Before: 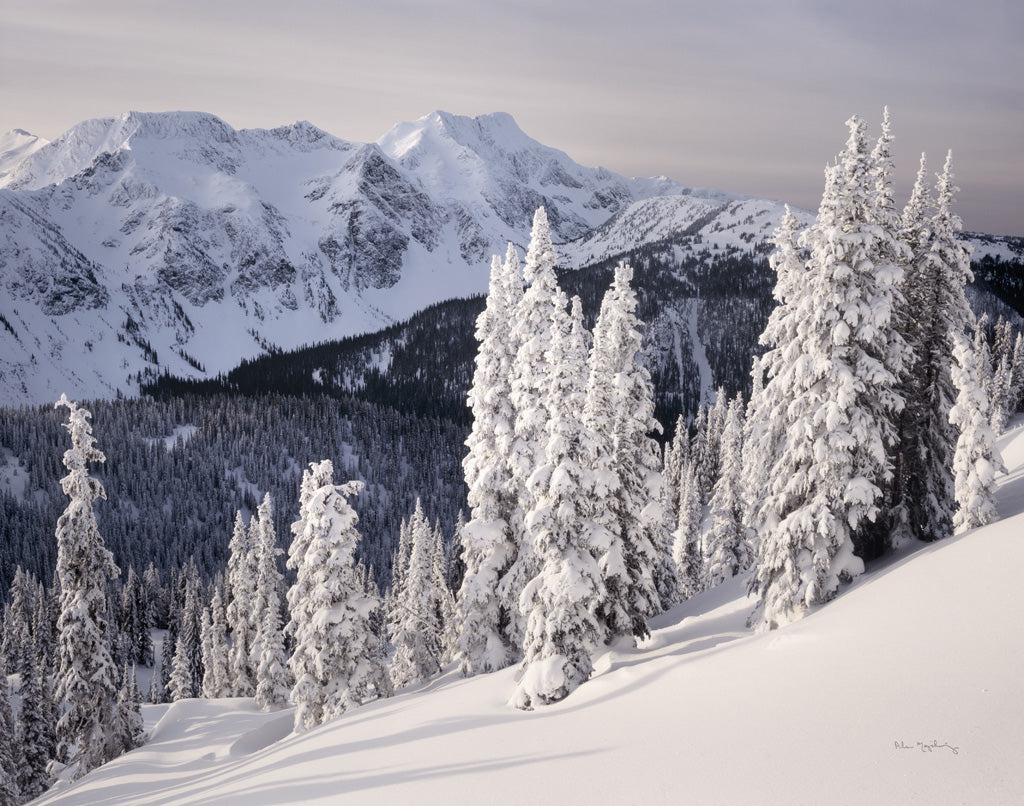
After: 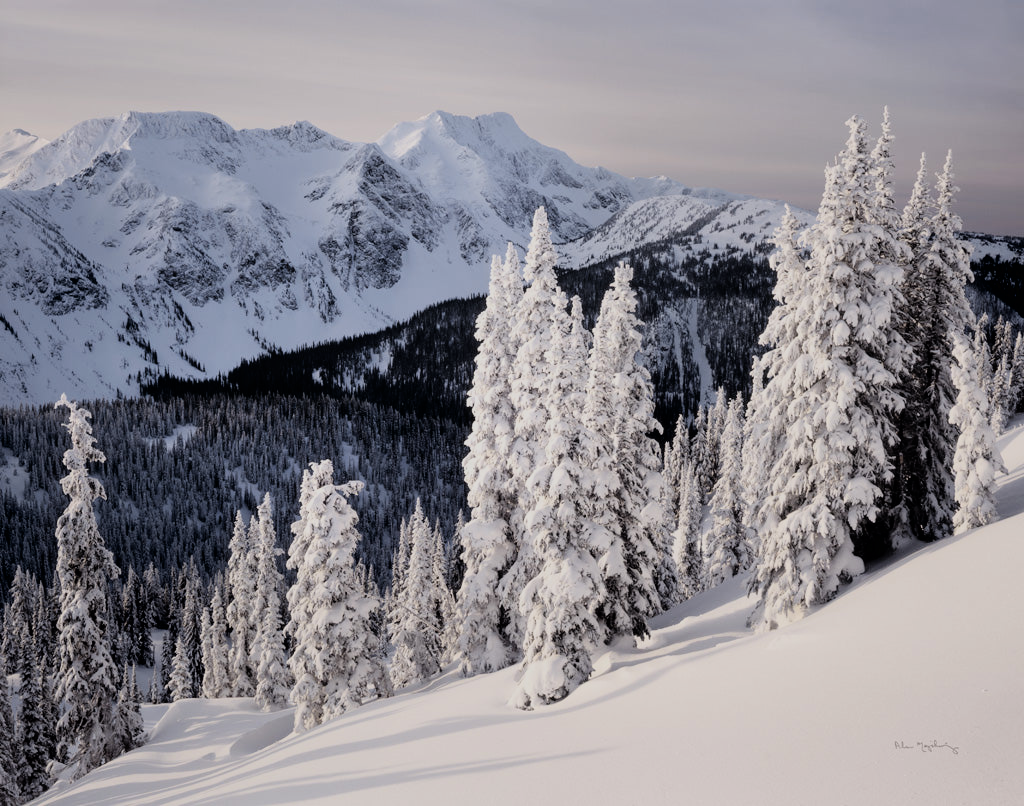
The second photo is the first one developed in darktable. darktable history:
exposure: black level correction 0.006, exposure -0.226 EV, compensate highlight preservation false
color zones: curves: ch1 [(0.235, 0.558) (0.75, 0.5)]; ch2 [(0.25, 0.462) (0.749, 0.457)], mix 40.67%
filmic rgb: black relative exposure -11.88 EV, white relative exposure 5.43 EV, threshold 3 EV, hardness 4.49, latitude 50%, contrast 1.14, color science v5 (2021), contrast in shadows safe, contrast in highlights safe, enable highlight reconstruction true
